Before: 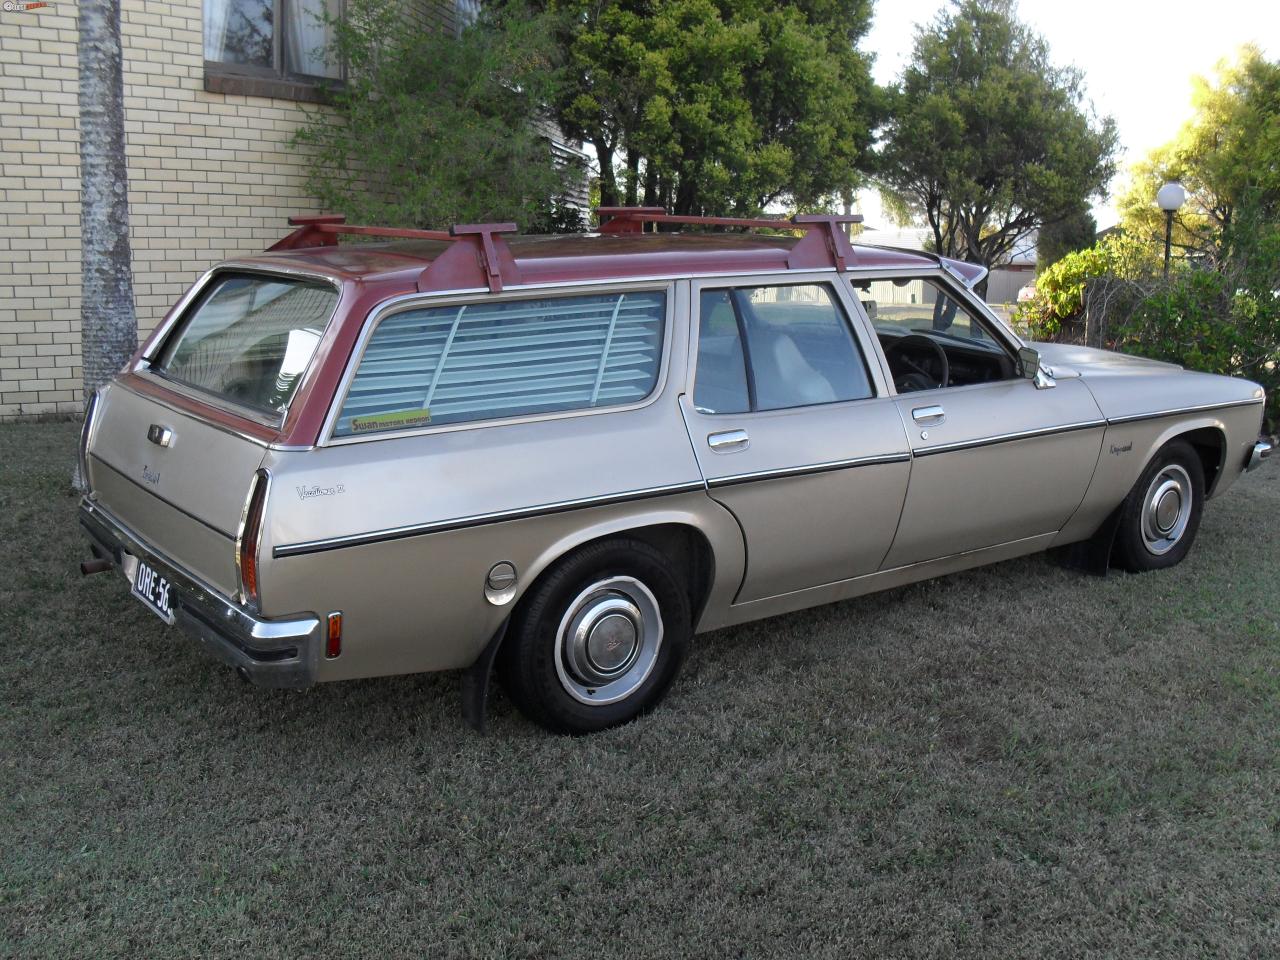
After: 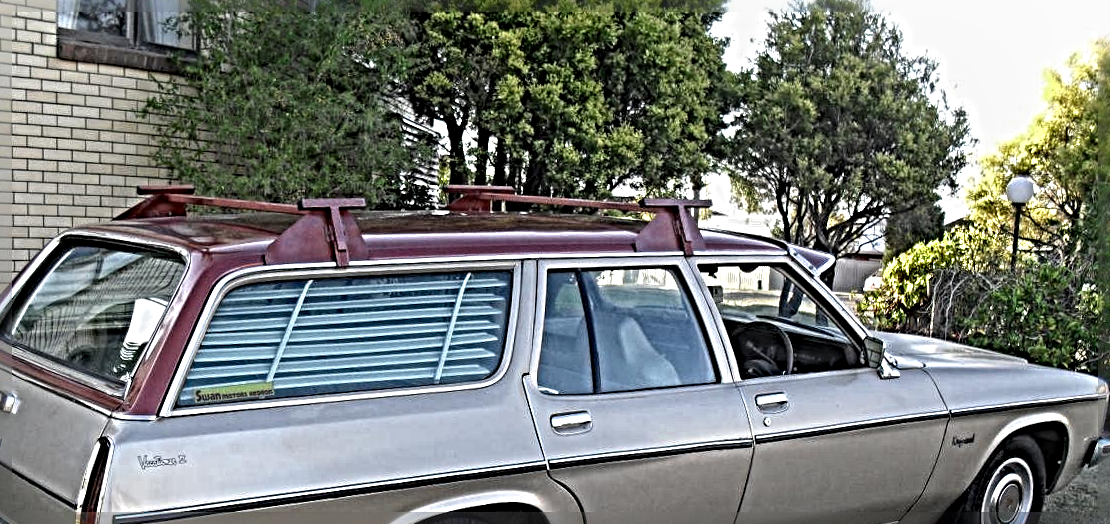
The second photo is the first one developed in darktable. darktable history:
rotate and perspective: rotation 1.57°, crop left 0.018, crop right 0.982, crop top 0.039, crop bottom 0.961
crop and rotate: left 11.812%, bottom 42.776%
local contrast: on, module defaults
sharpen: radius 6.3, amount 1.8, threshold 0
